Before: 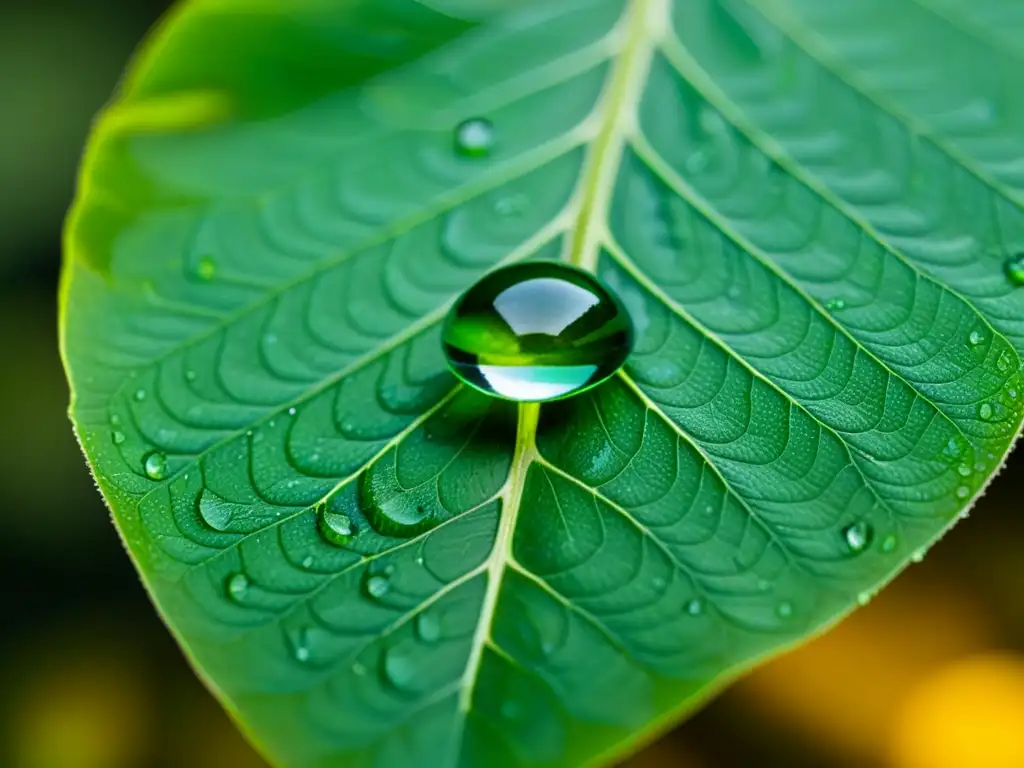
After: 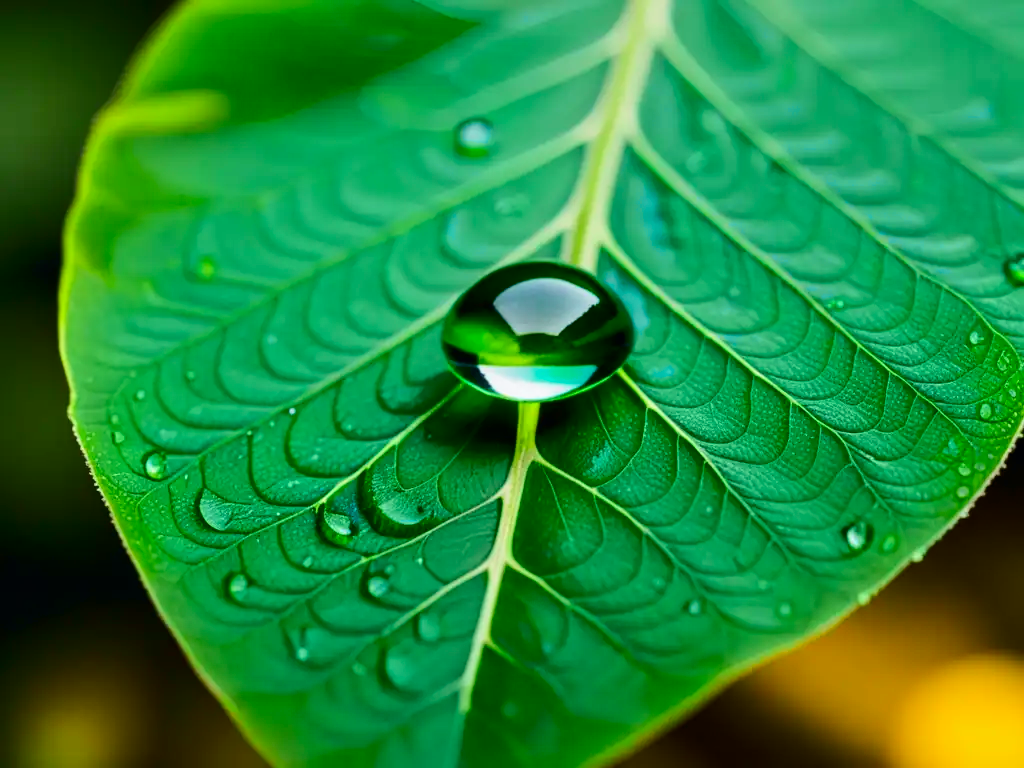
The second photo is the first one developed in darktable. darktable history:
contrast brightness saturation: brightness -0.089
tone curve: curves: ch0 [(0, 0) (0.071, 0.047) (0.266, 0.26) (0.483, 0.554) (0.753, 0.811) (1, 0.983)]; ch1 [(0, 0) (0.346, 0.307) (0.408, 0.387) (0.463, 0.465) (0.482, 0.493) (0.502, 0.5) (0.517, 0.502) (0.55, 0.548) (0.597, 0.61) (0.651, 0.698) (1, 1)]; ch2 [(0, 0) (0.346, 0.34) (0.434, 0.46) (0.485, 0.494) (0.5, 0.494) (0.517, 0.506) (0.526, 0.545) (0.583, 0.61) (0.625, 0.659) (1, 1)], color space Lab, independent channels, preserve colors none
